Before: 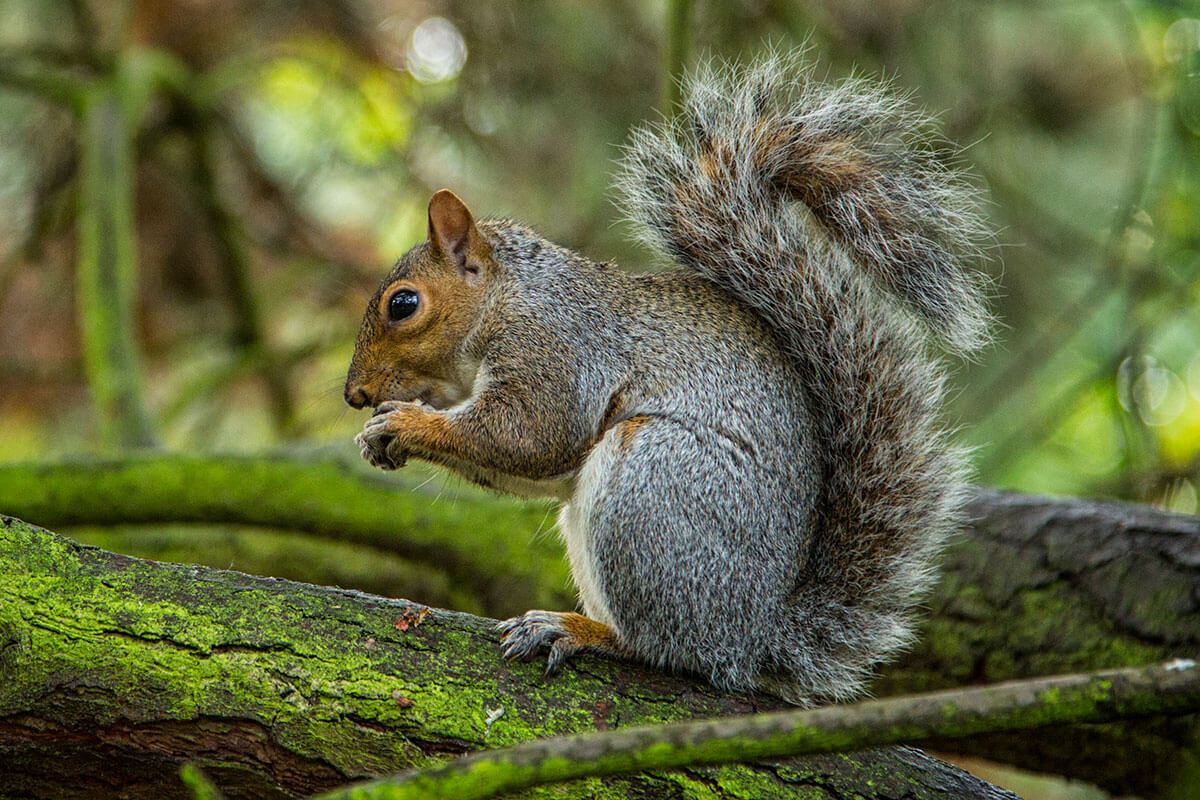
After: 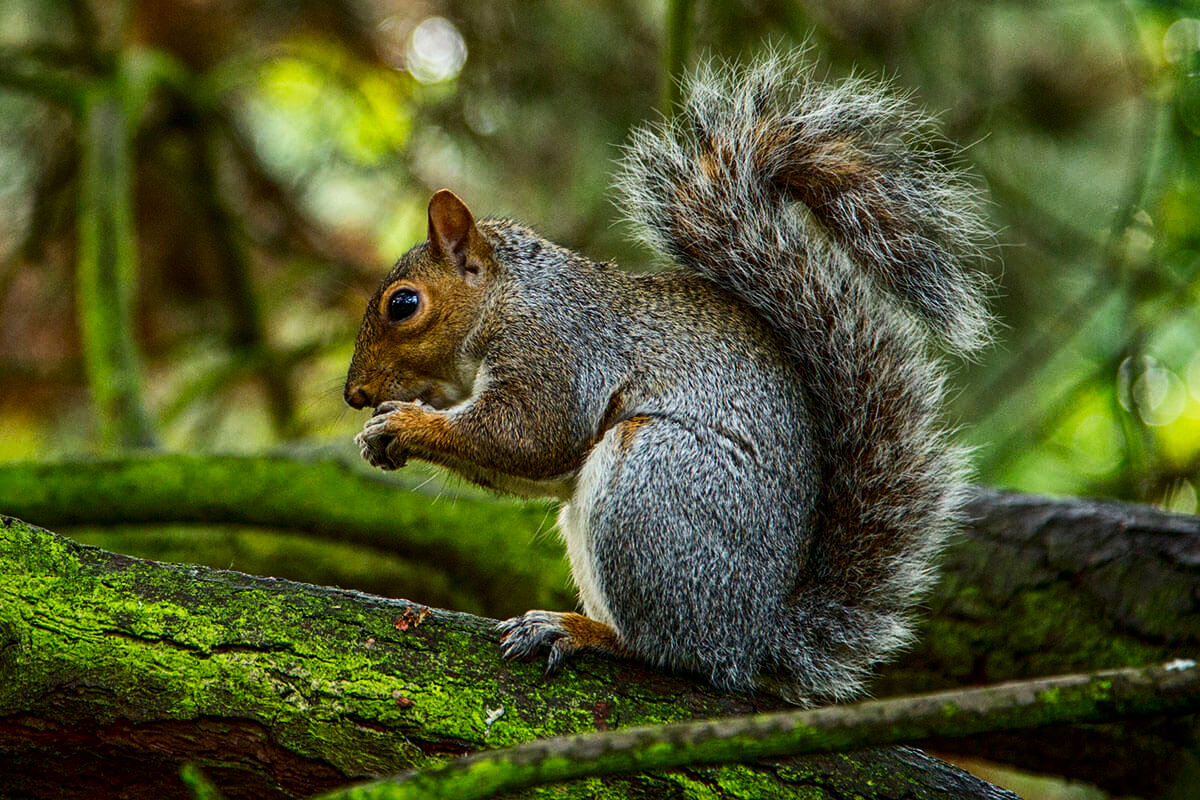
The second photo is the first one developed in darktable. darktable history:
contrast brightness saturation: contrast 0.189, brightness -0.114, saturation 0.206
